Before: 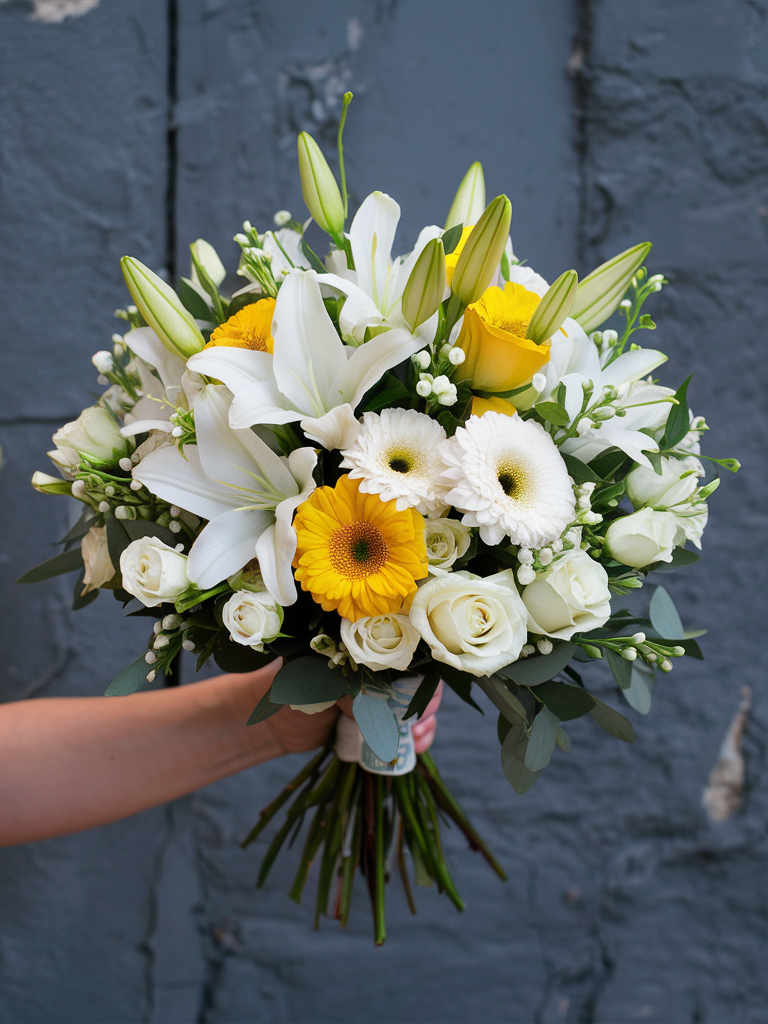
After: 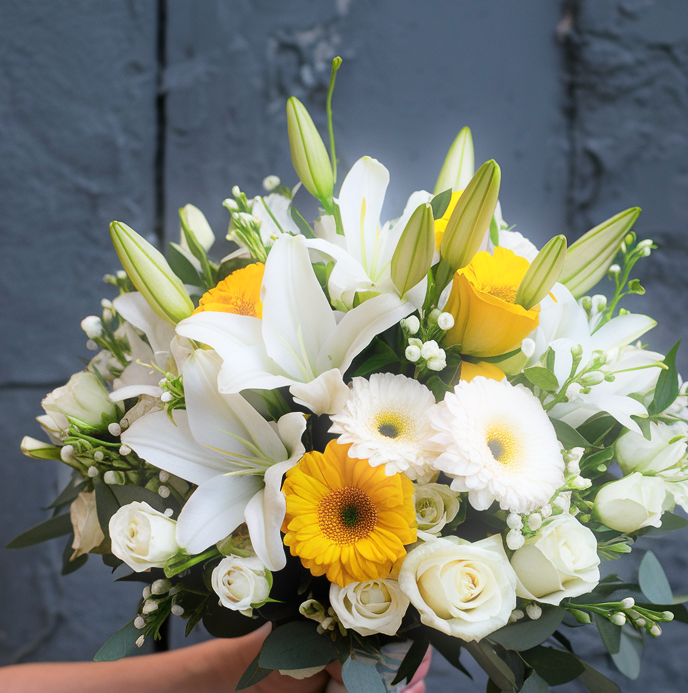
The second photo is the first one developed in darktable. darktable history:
crop: left 1.509%, top 3.452%, right 7.696%, bottom 28.452%
tone equalizer: on, module defaults
bloom: size 5%, threshold 95%, strength 15%
